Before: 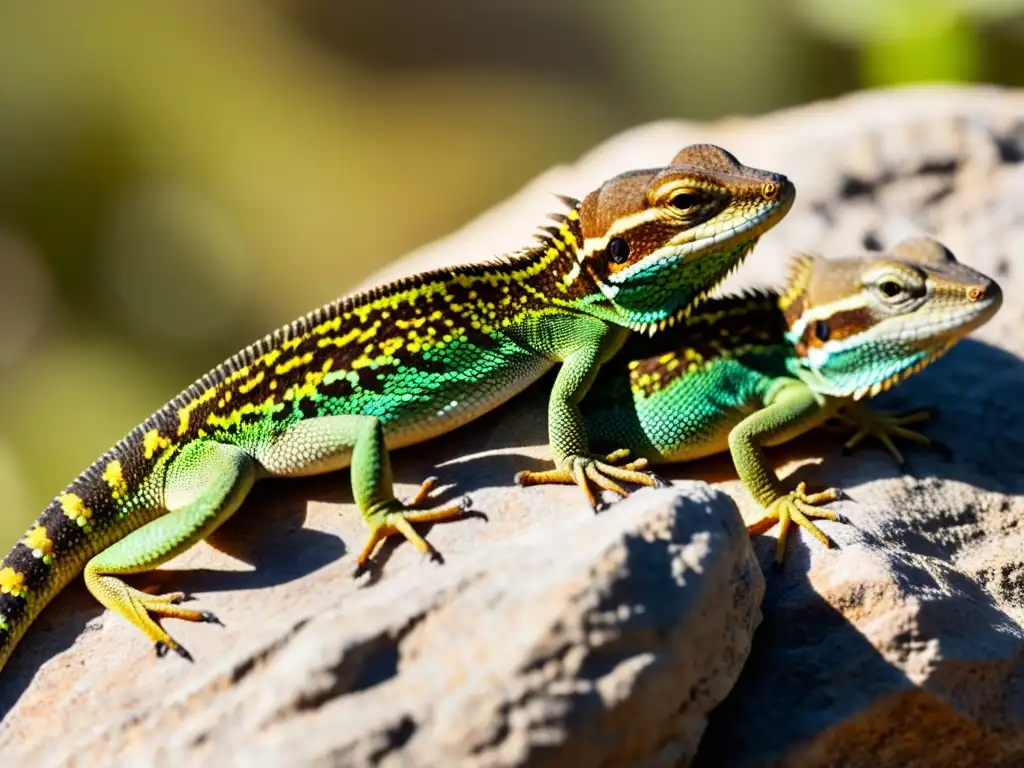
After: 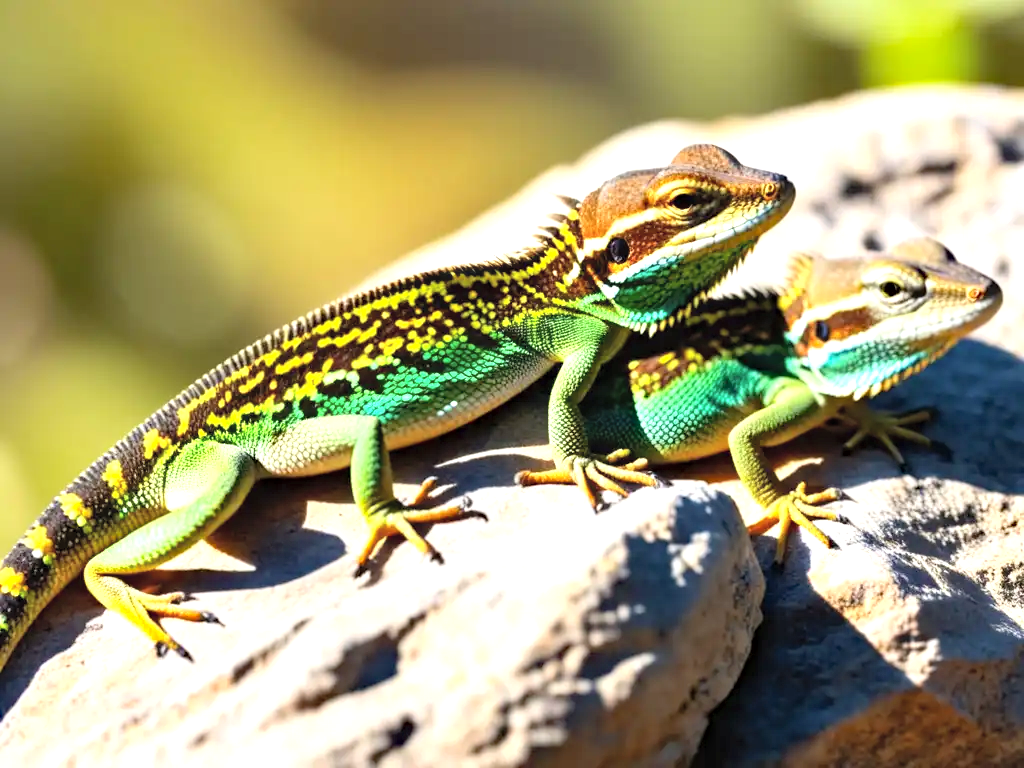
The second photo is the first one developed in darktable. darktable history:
contrast brightness saturation: brightness 0.143
exposure: black level correction 0, exposure 0.697 EV, compensate highlight preservation false
haze removal: adaptive false
